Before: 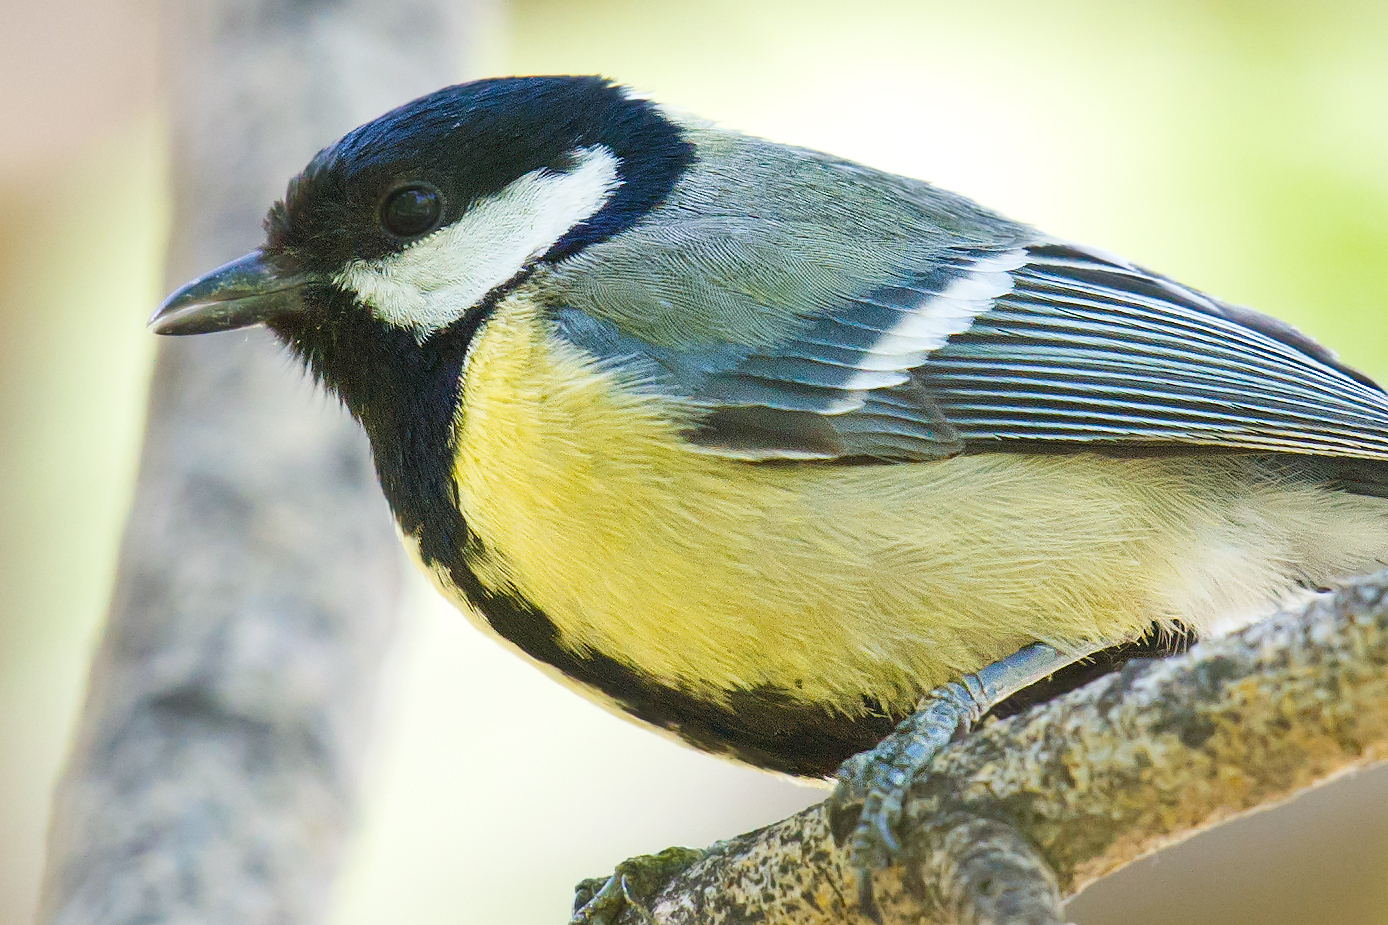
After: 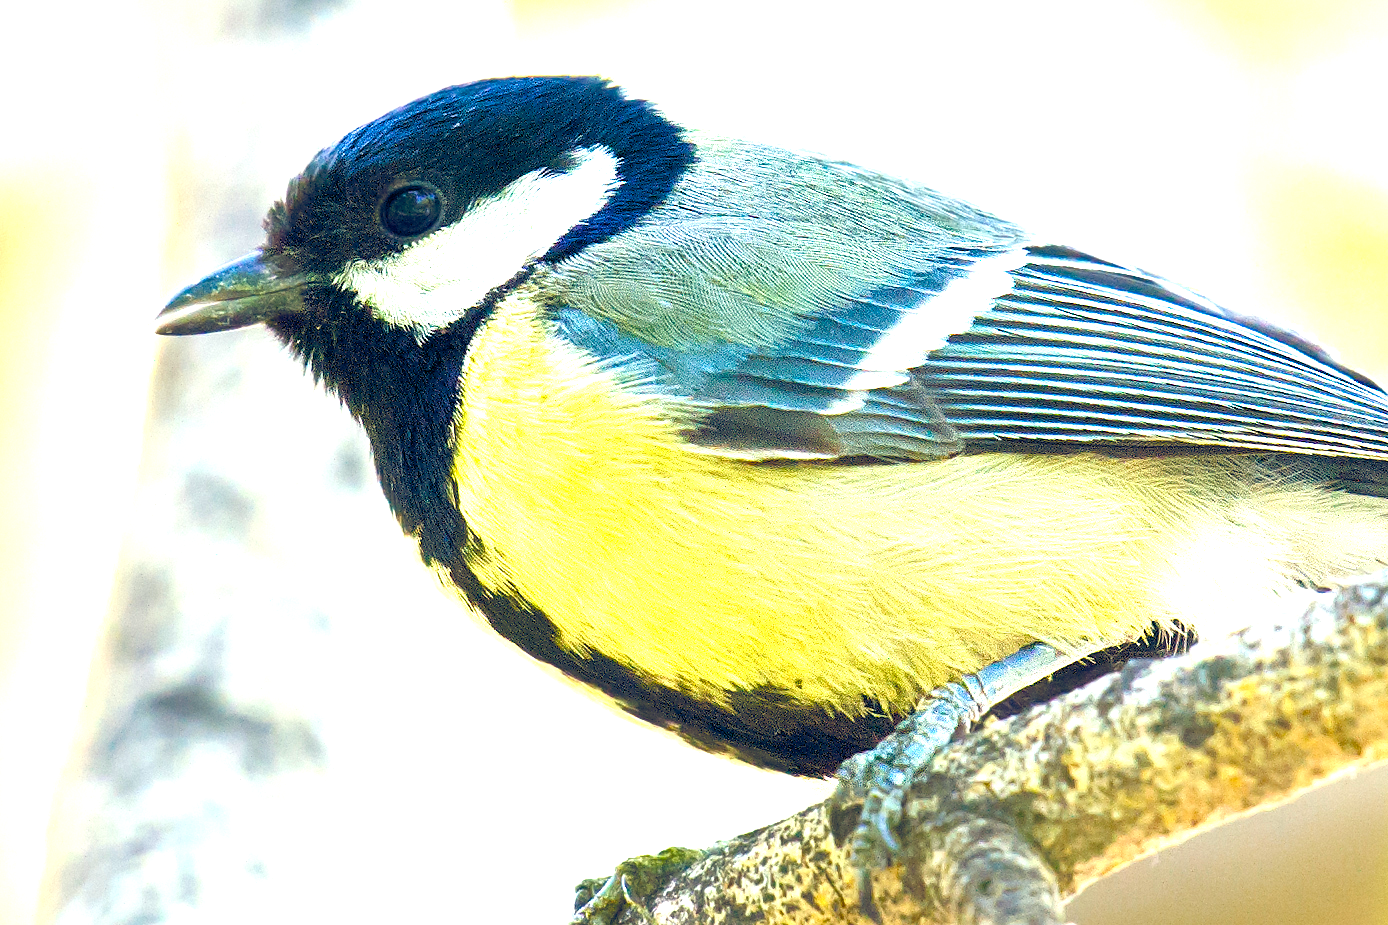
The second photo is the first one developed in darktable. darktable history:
color balance rgb: highlights gain › luminance 6.599%, highlights gain › chroma 2.636%, highlights gain › hue 92.6°, global offset › luminance -0.279%, global offset › chroma 0.318%, global offset › hue 259.46°, perceptual saturation grading › global saturation 44.109%, perceptual saturation grading › highlights -50.06%, perceptual saturation grading › shadows 30.663%, perceptual brilliance grading › global brilliance 11.525%, global vibrance 20%
tone equalizer: -8 EV -0.716 EV, -7 EV -0.708 EV, -6 EV -0.601 EV, -5 EV -0.366 EV, -3 EV 0.401 EV, -2 EV 0.6 EV, -1 EV 0.682 EV, +0 EV 0.779 EV
